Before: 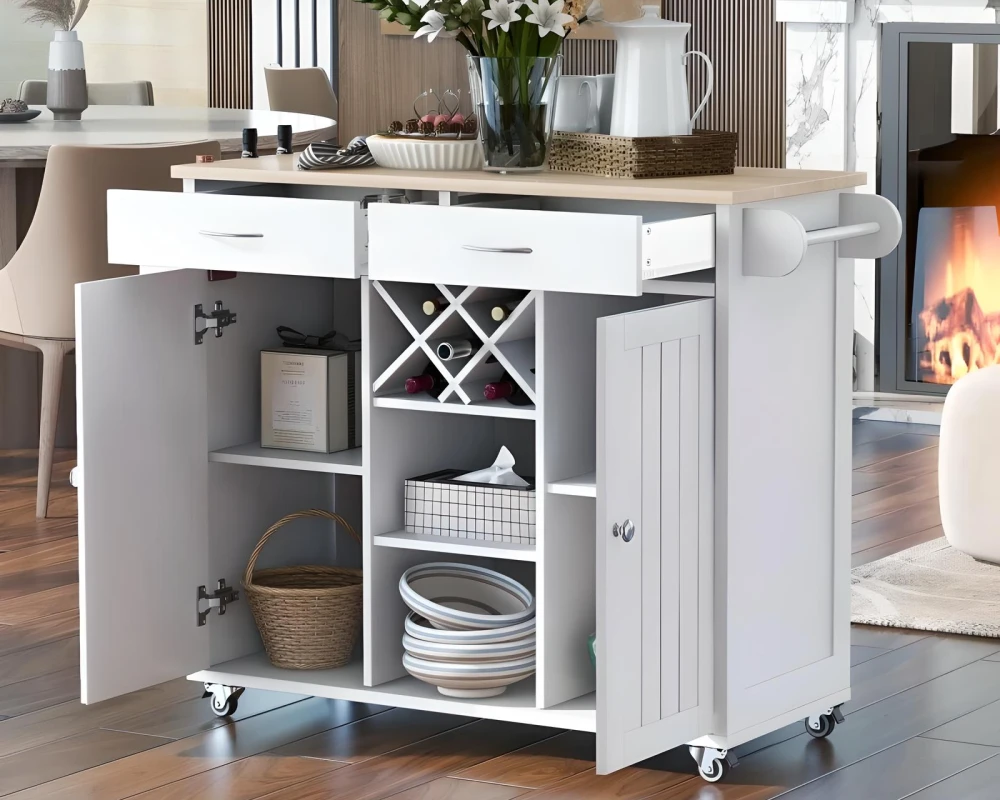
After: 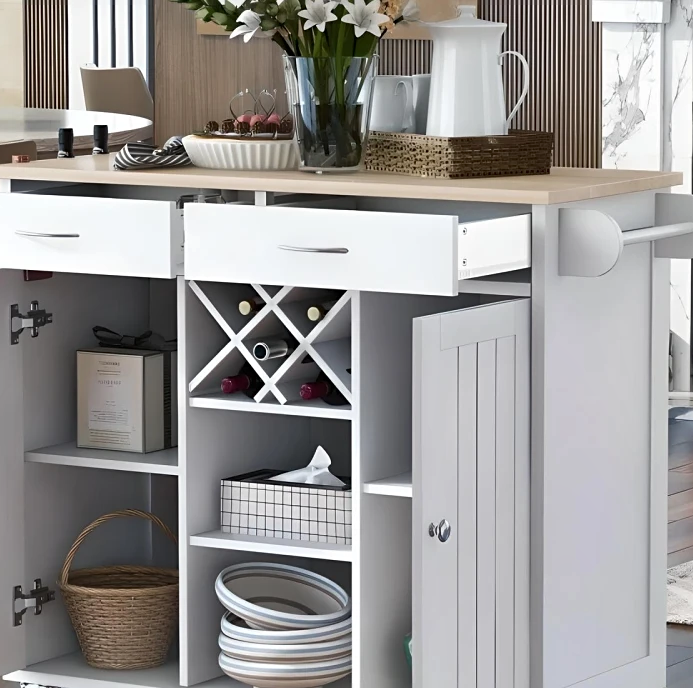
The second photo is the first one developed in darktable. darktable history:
sharpen: amount 0.2
crop: left 18.479%, right 12.2%, bottom 13.971%
shadows and highlights: low approximation 0.01, soften with gaussian
